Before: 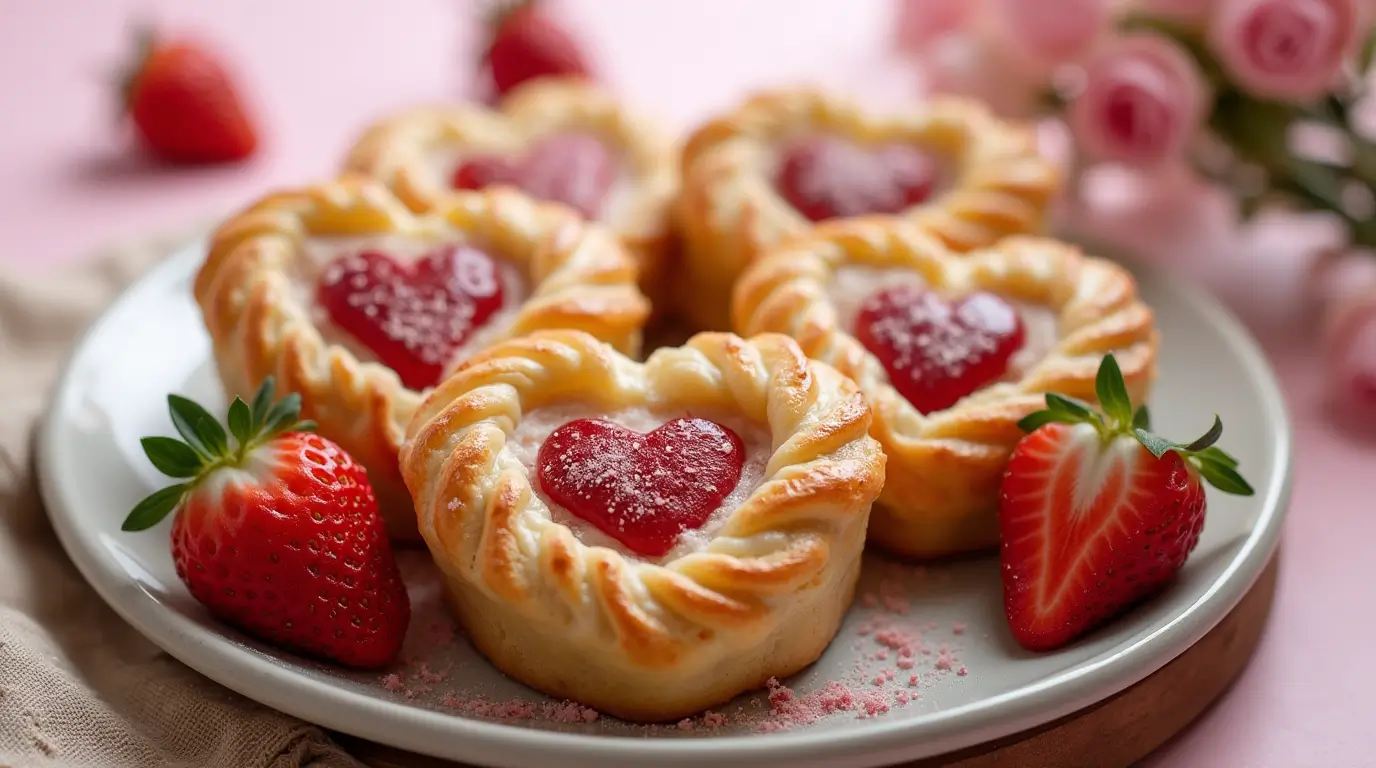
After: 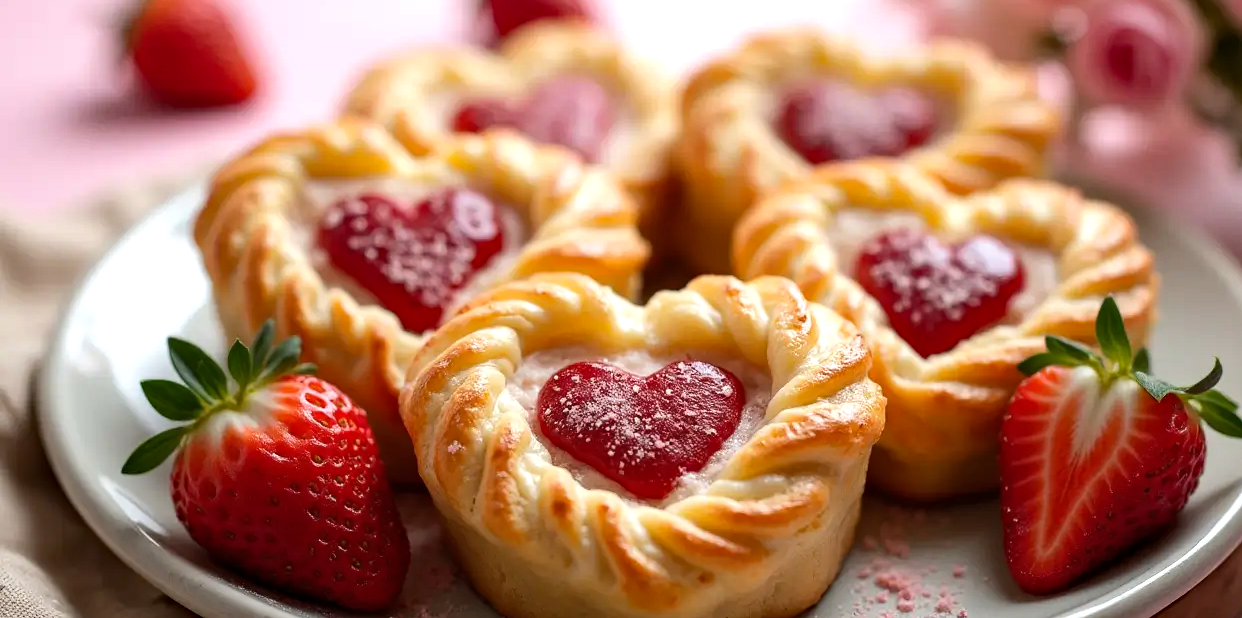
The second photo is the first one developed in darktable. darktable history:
tone equalizer: -8 EV -0.417 EV, -7 EV -0.389 EV, -6 EV -0.333 EV, -5 EV -0.222 EV, -3 EV 0.222 EV, -2 EV 0.333 EV, -1 EV 0.389 EV, +0 EV 0.417 EV, edges refinement/feathering 500, mask exposure compensation -1.57 EV, preserve details no
crop: top 7.49%, right 9.717%, bottom 11.943%
haze removal: compatibility mode true, adaptive false
